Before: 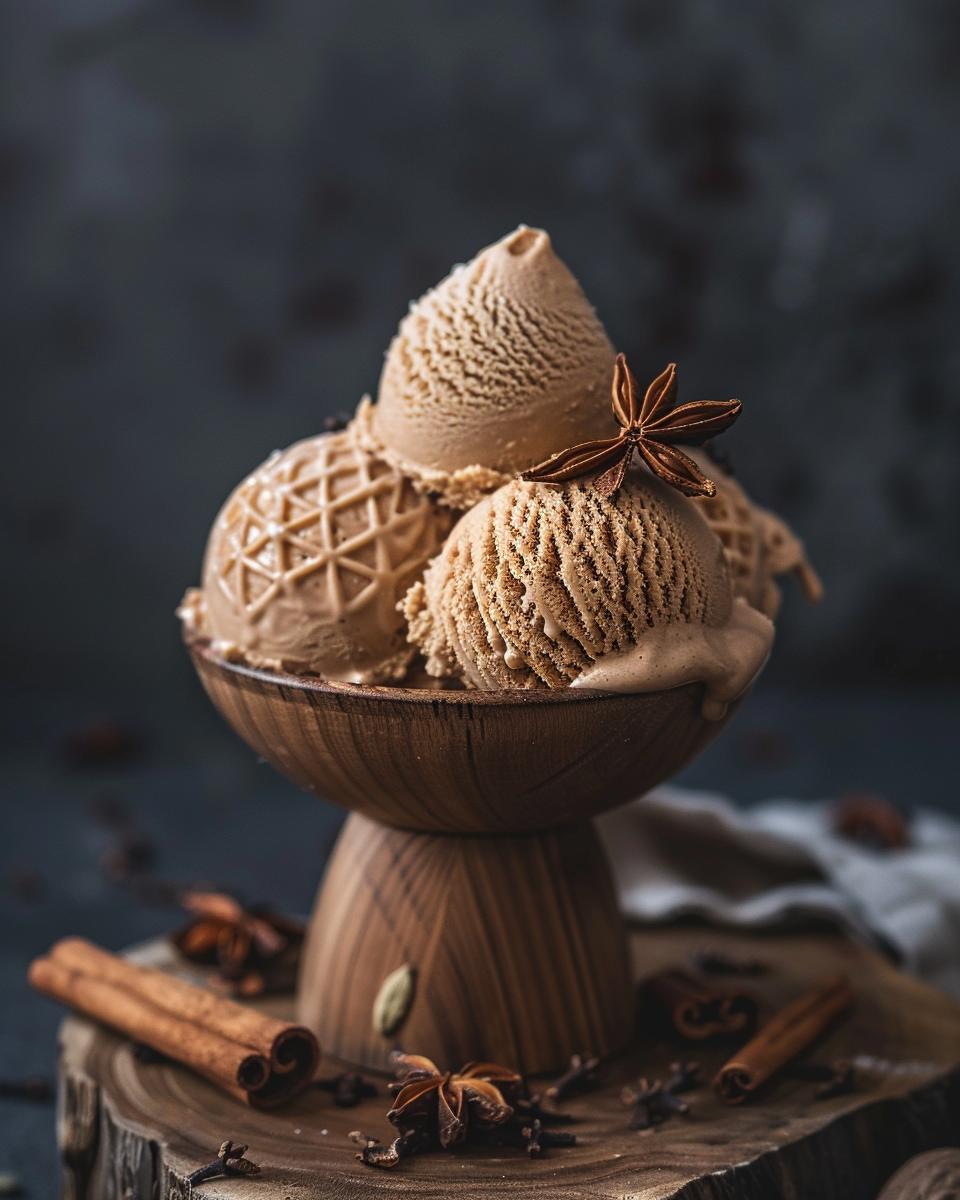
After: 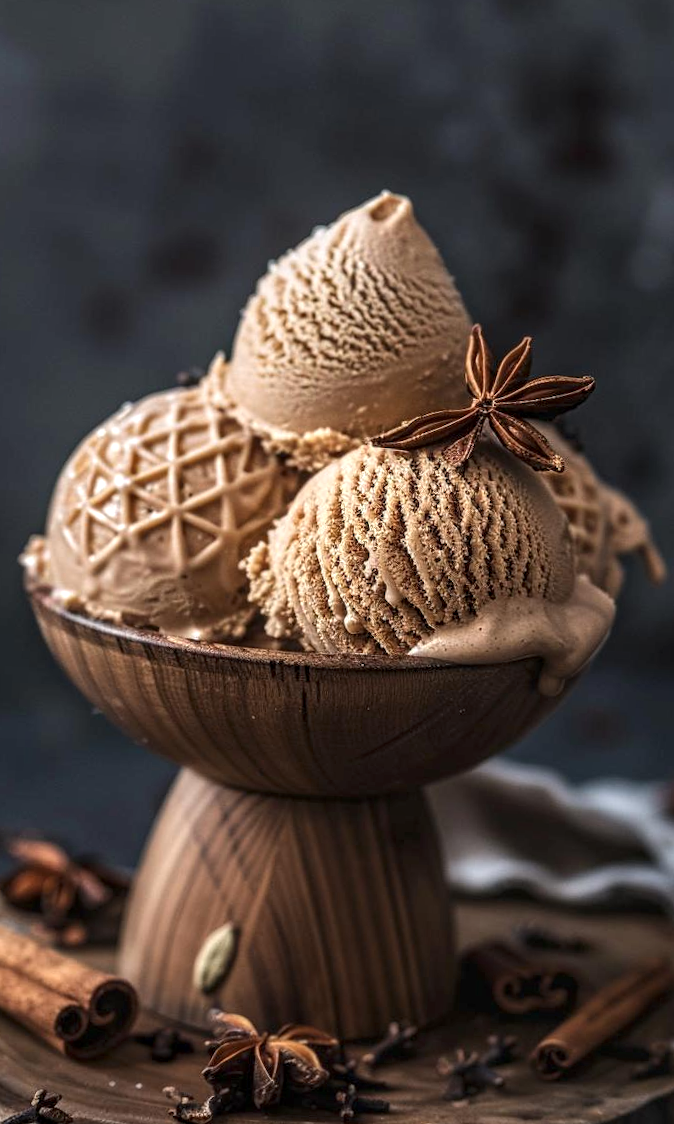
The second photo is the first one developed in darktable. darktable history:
local contrast: detail 144%
crop and rotate: angle -3.09°, left 14.233%, top 0.021%, right 10.835%, bottom 0.092%
